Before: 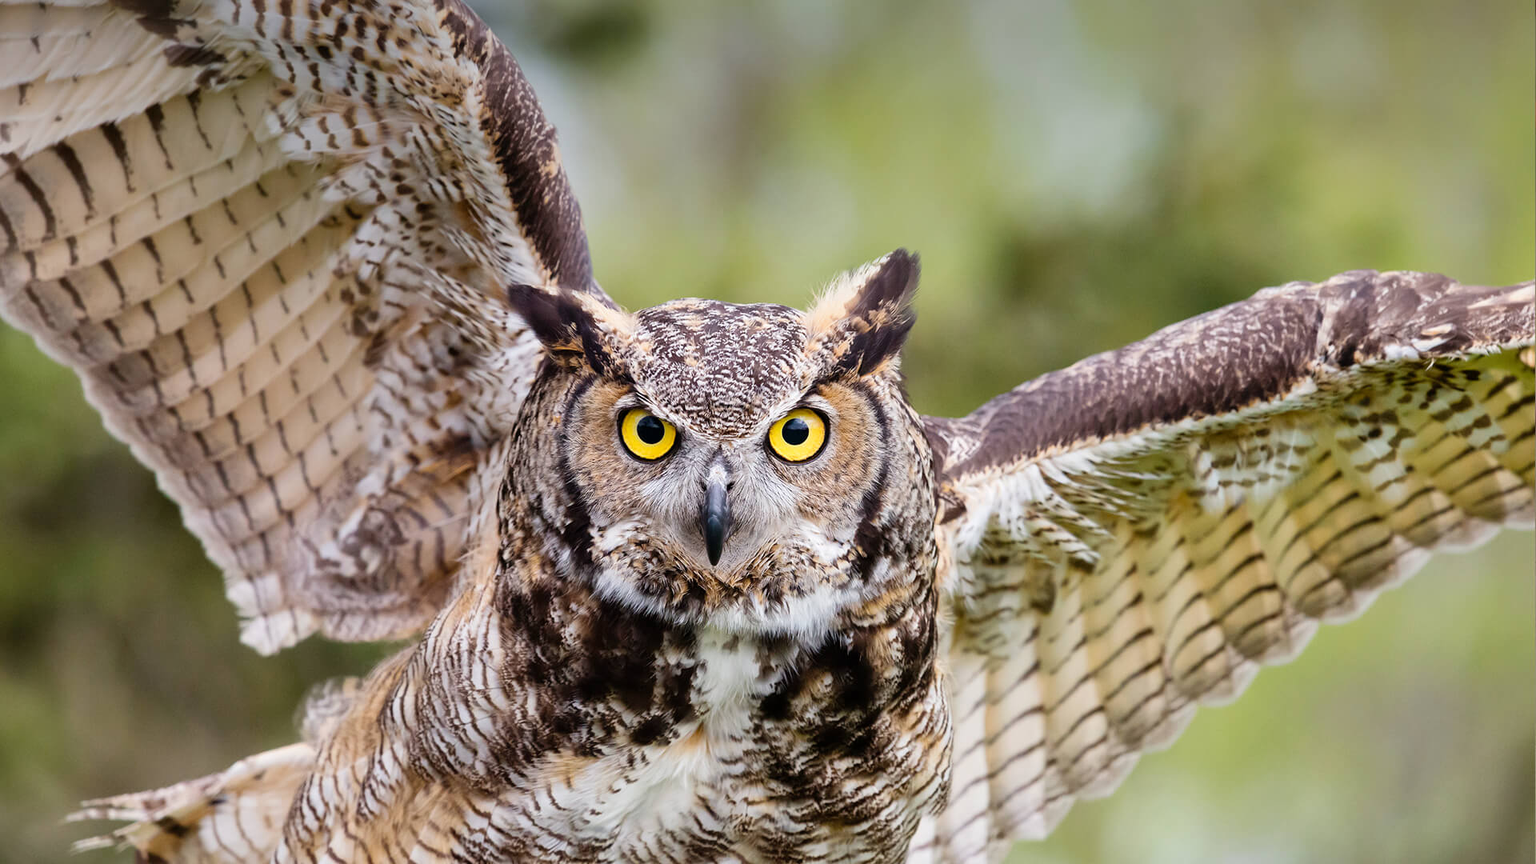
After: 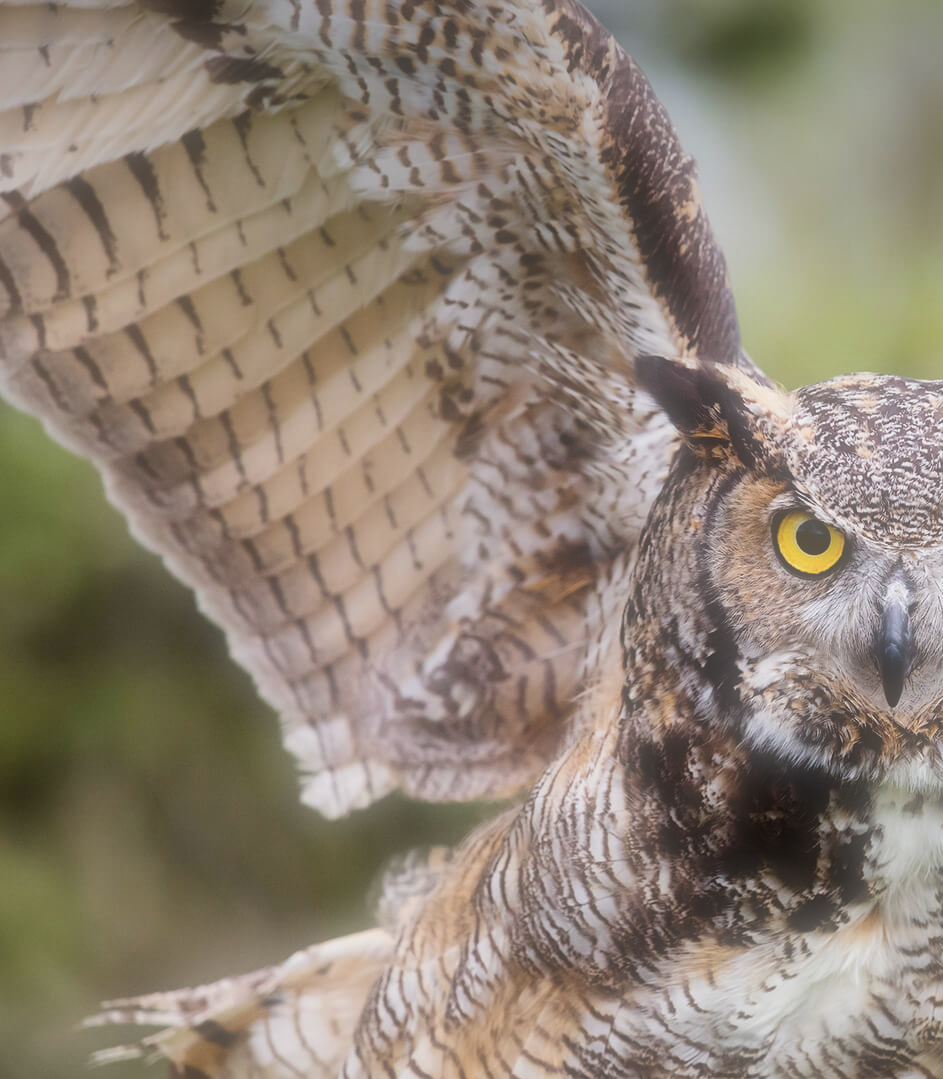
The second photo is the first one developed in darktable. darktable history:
soften: size 60.24%, saturation 65.46%, brightness 0.506 EV, mix 25.7%
crop and rotate: left 0%, top 0%, right 50.845%
